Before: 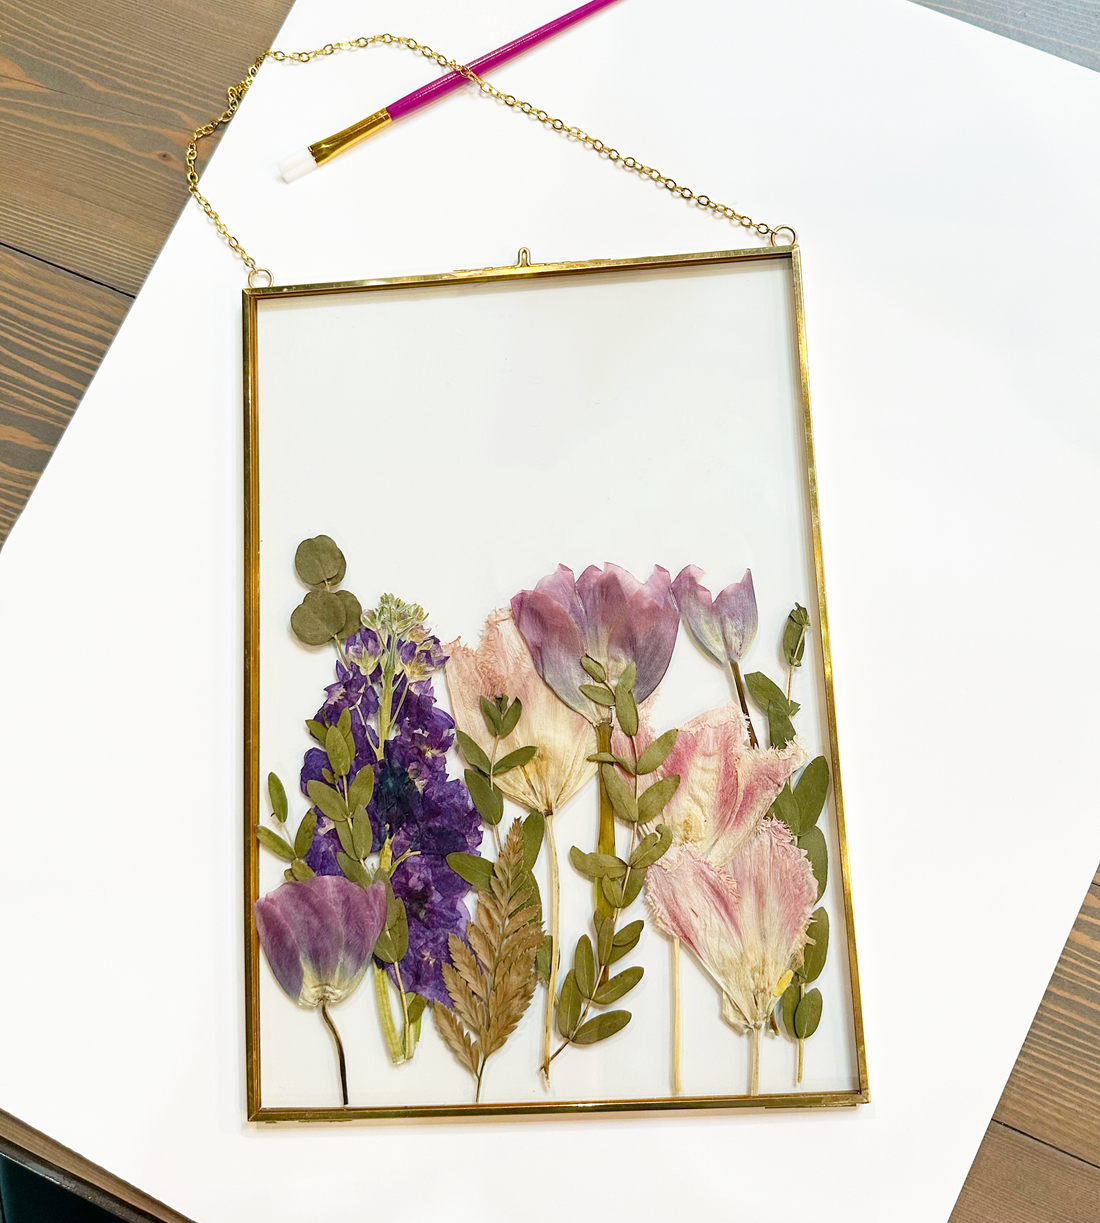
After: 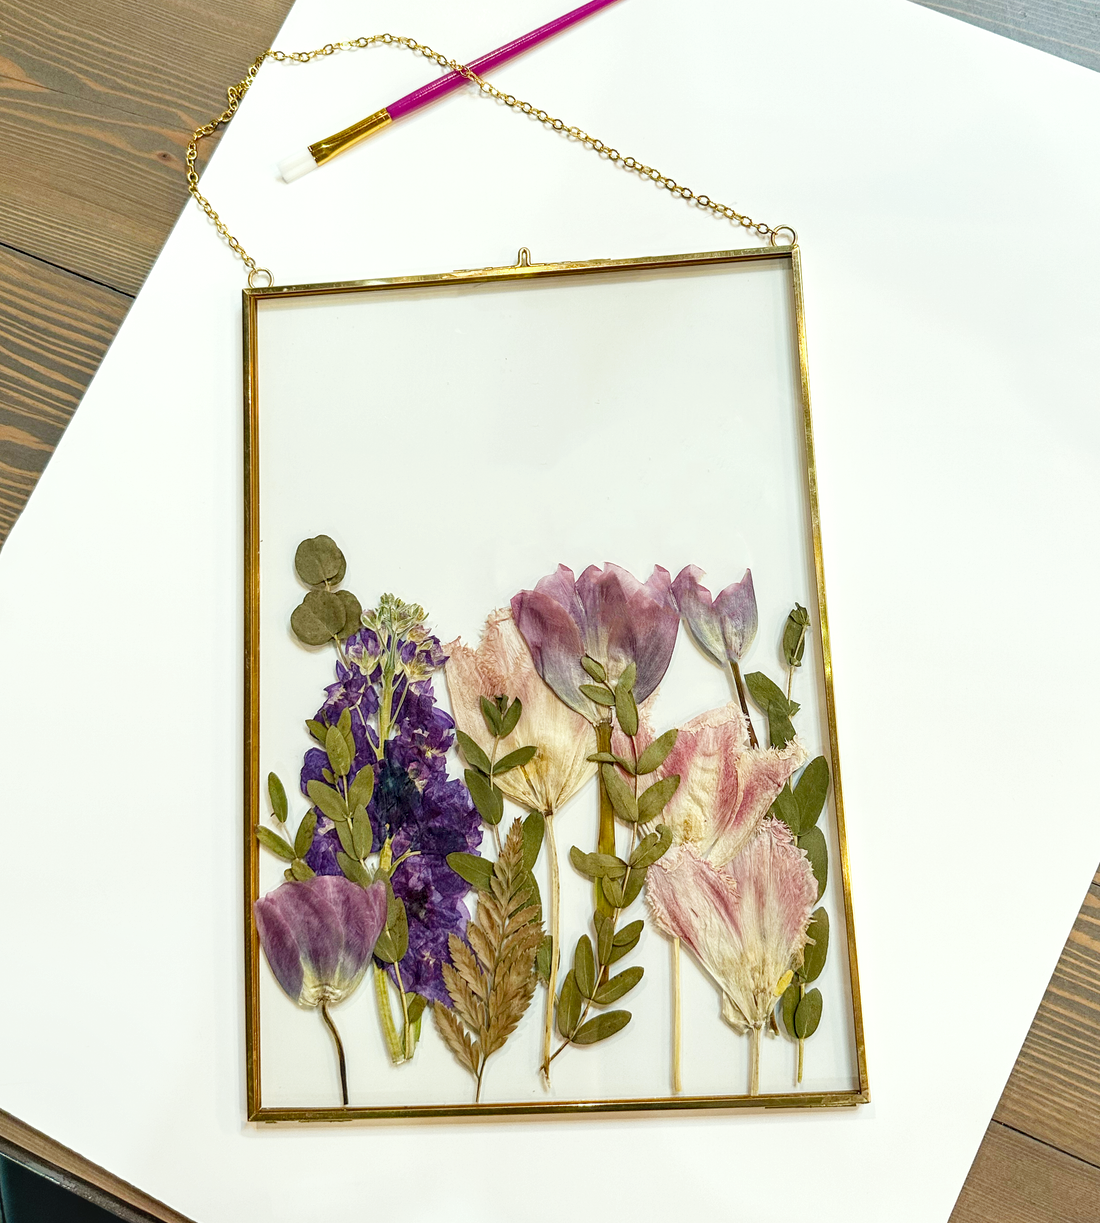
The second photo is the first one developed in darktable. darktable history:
color correction: highlights a* -2.62, highlights b* 2.32
local contrast: detail 130%
